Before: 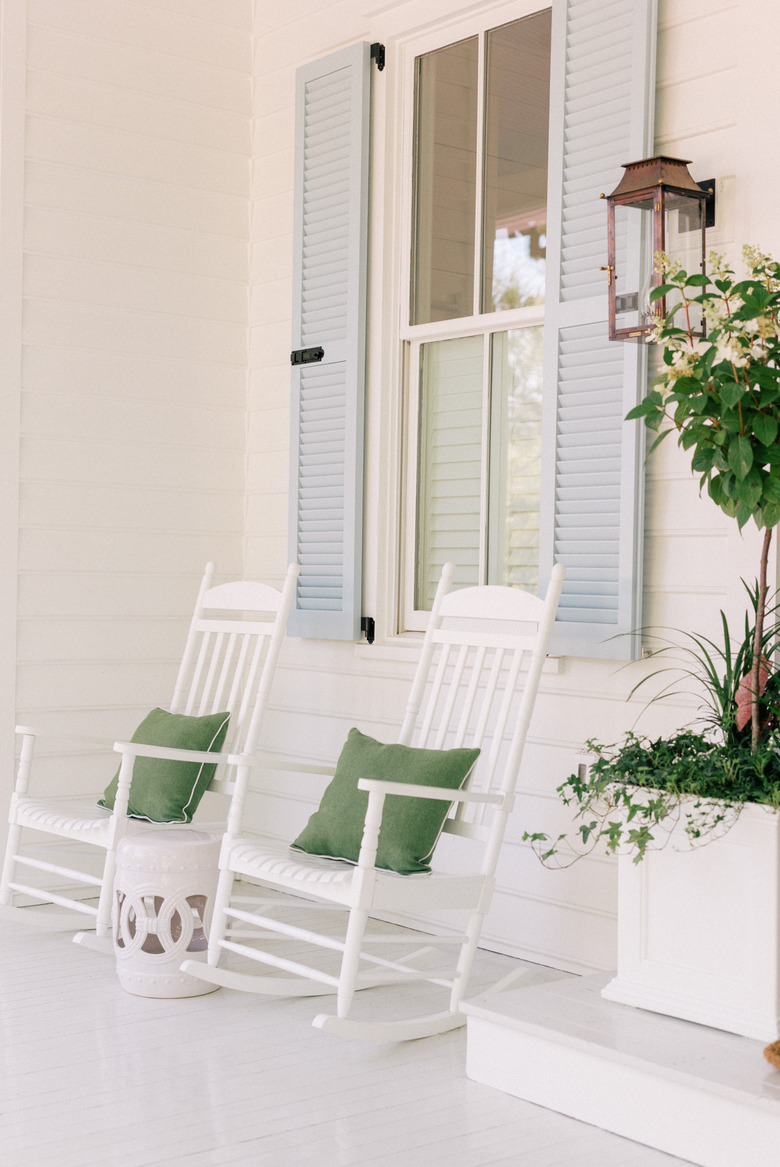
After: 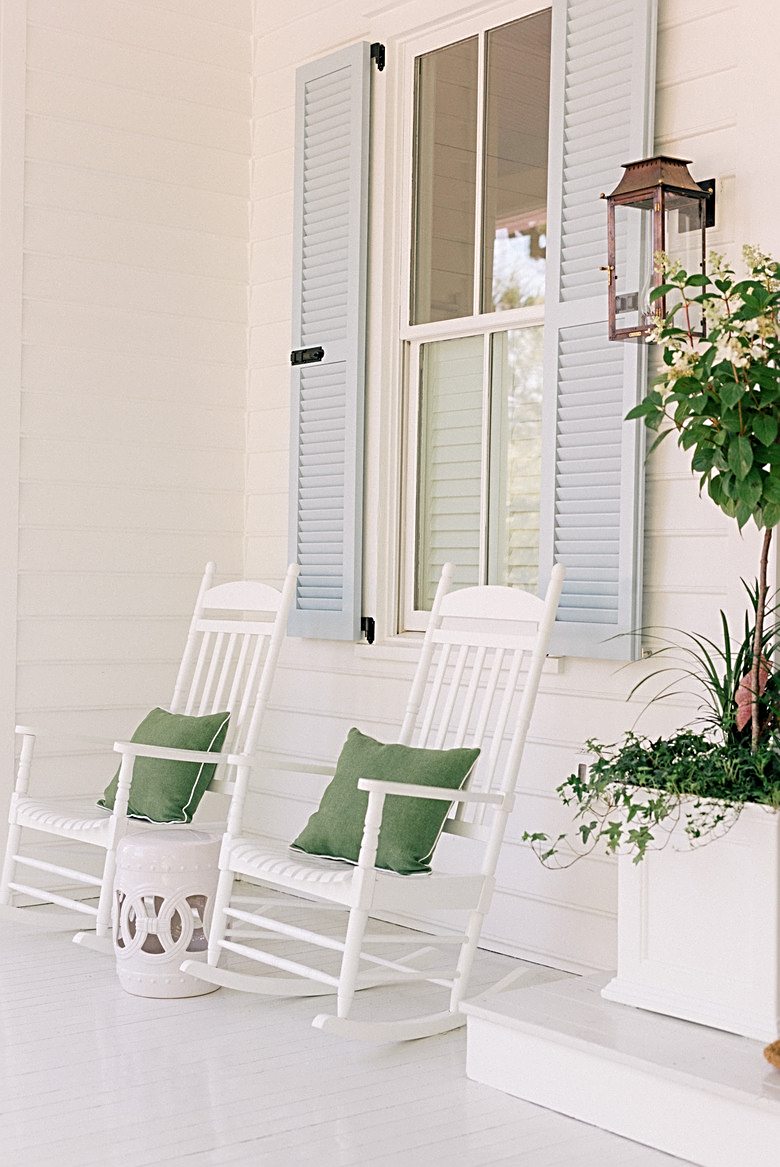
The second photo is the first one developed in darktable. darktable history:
sharpen: radius 2.676, amount 0.669
